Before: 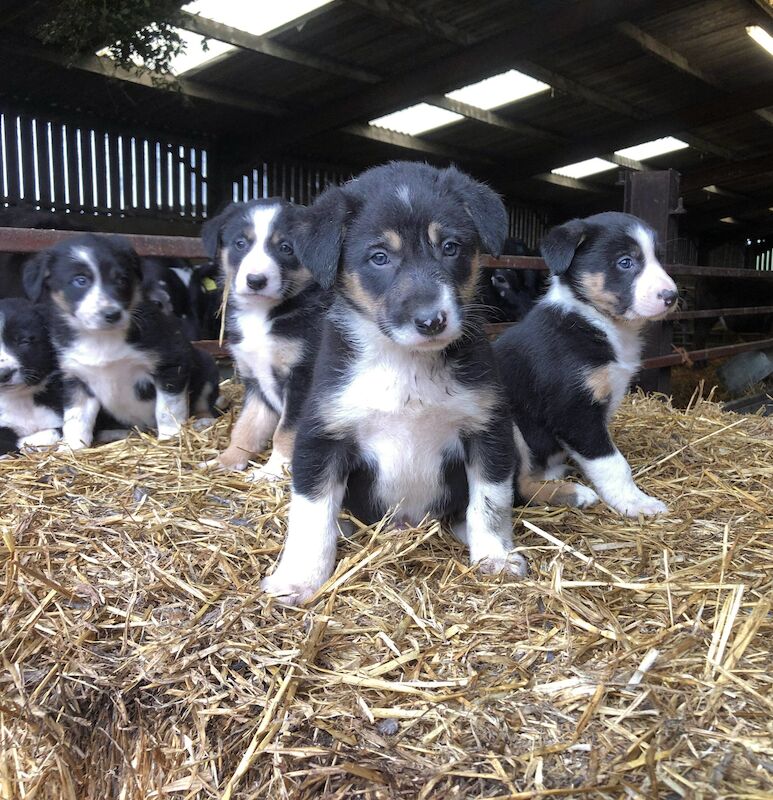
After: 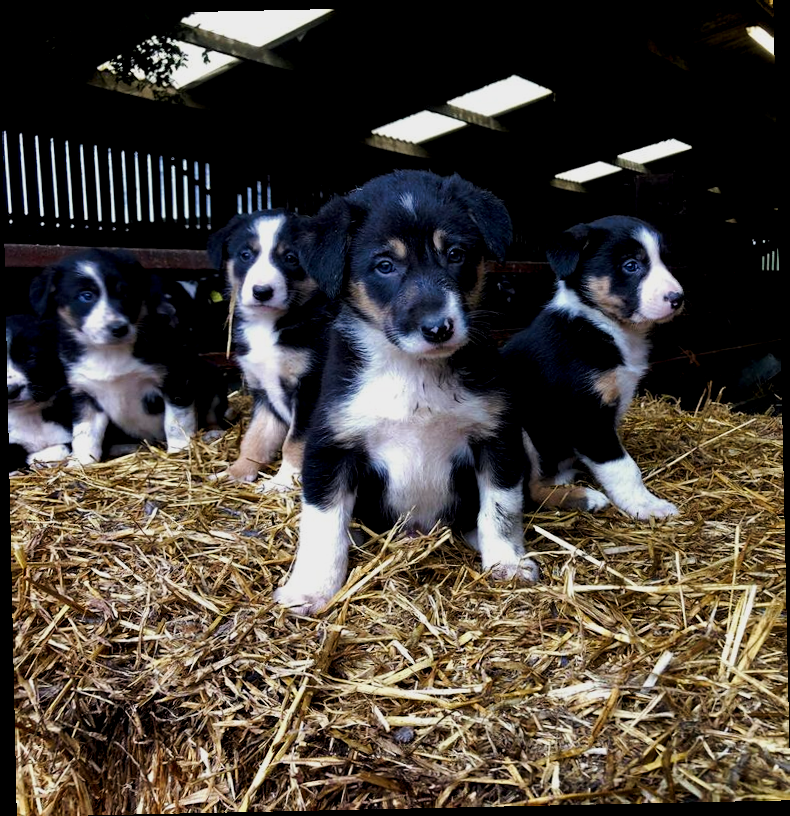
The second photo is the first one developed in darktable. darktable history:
exposure: black level correction 0.046, exposure -0.228 EV, compensate highlight preservation false
tone curve: curves: ch0 [(0, 0) (0.003, 0.006) (0.011, 0.007) (0.025, 0.01) (0.044, 0.015) (0.069, 0.023) (0.1, 0.031) (0.136, 0.045) (0.177, 0.066) (0.224, 0.098) (0.277, 0.139) (0.335, 0.194) (0.399, 0.254) (0.468, 0.346) (0.543, 0.45) (0.623, 0.56) (0.709, 0.667) (0.801, 0.78) (0.898, 0.891) (1, 1)], preserve colors none
rotate and perspective: rotation -1.24°, automatic cropping off
